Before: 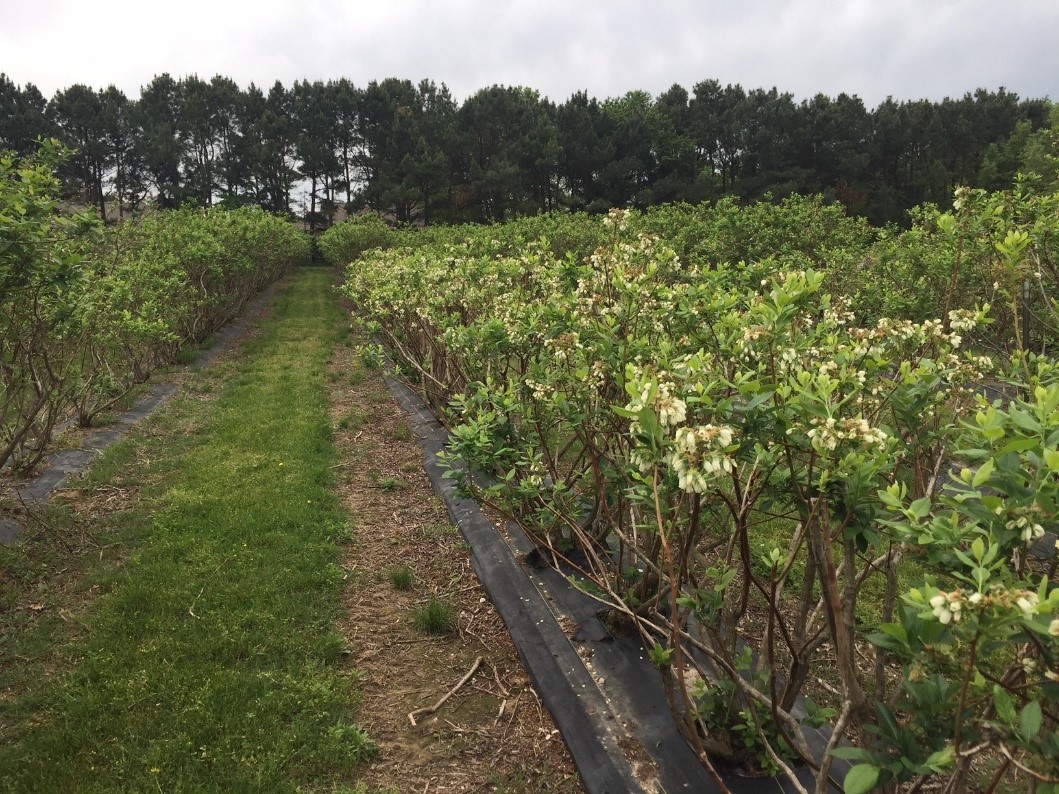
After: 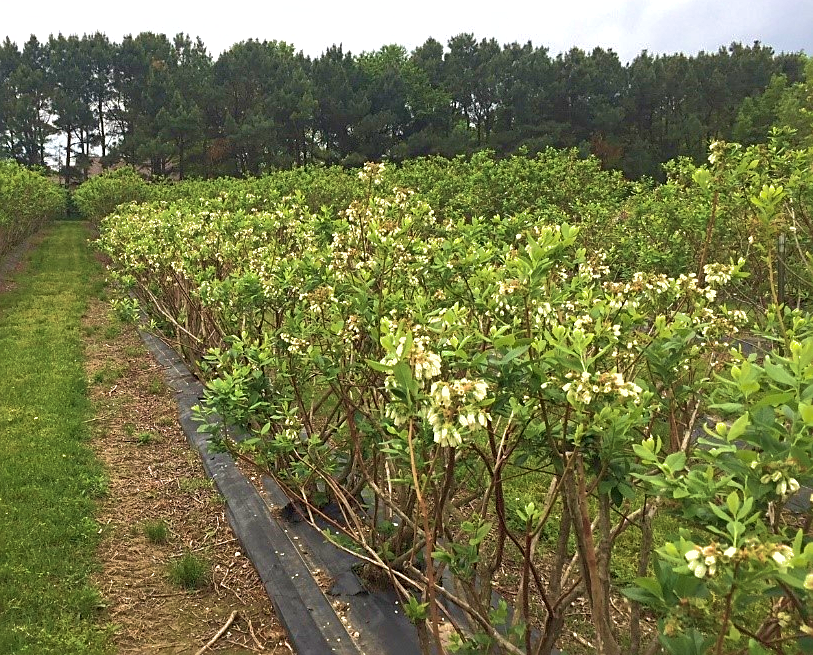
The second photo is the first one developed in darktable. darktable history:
velvia: strength 44.85%
exposure: black level correction 0.001, exposure 0.498 EV, compensate highlight preservation false
sharpen: on, module defaults
crop: left 23.181%, top 5.83%, bottom 11.659%
shadows and highlights: on, module defaults
